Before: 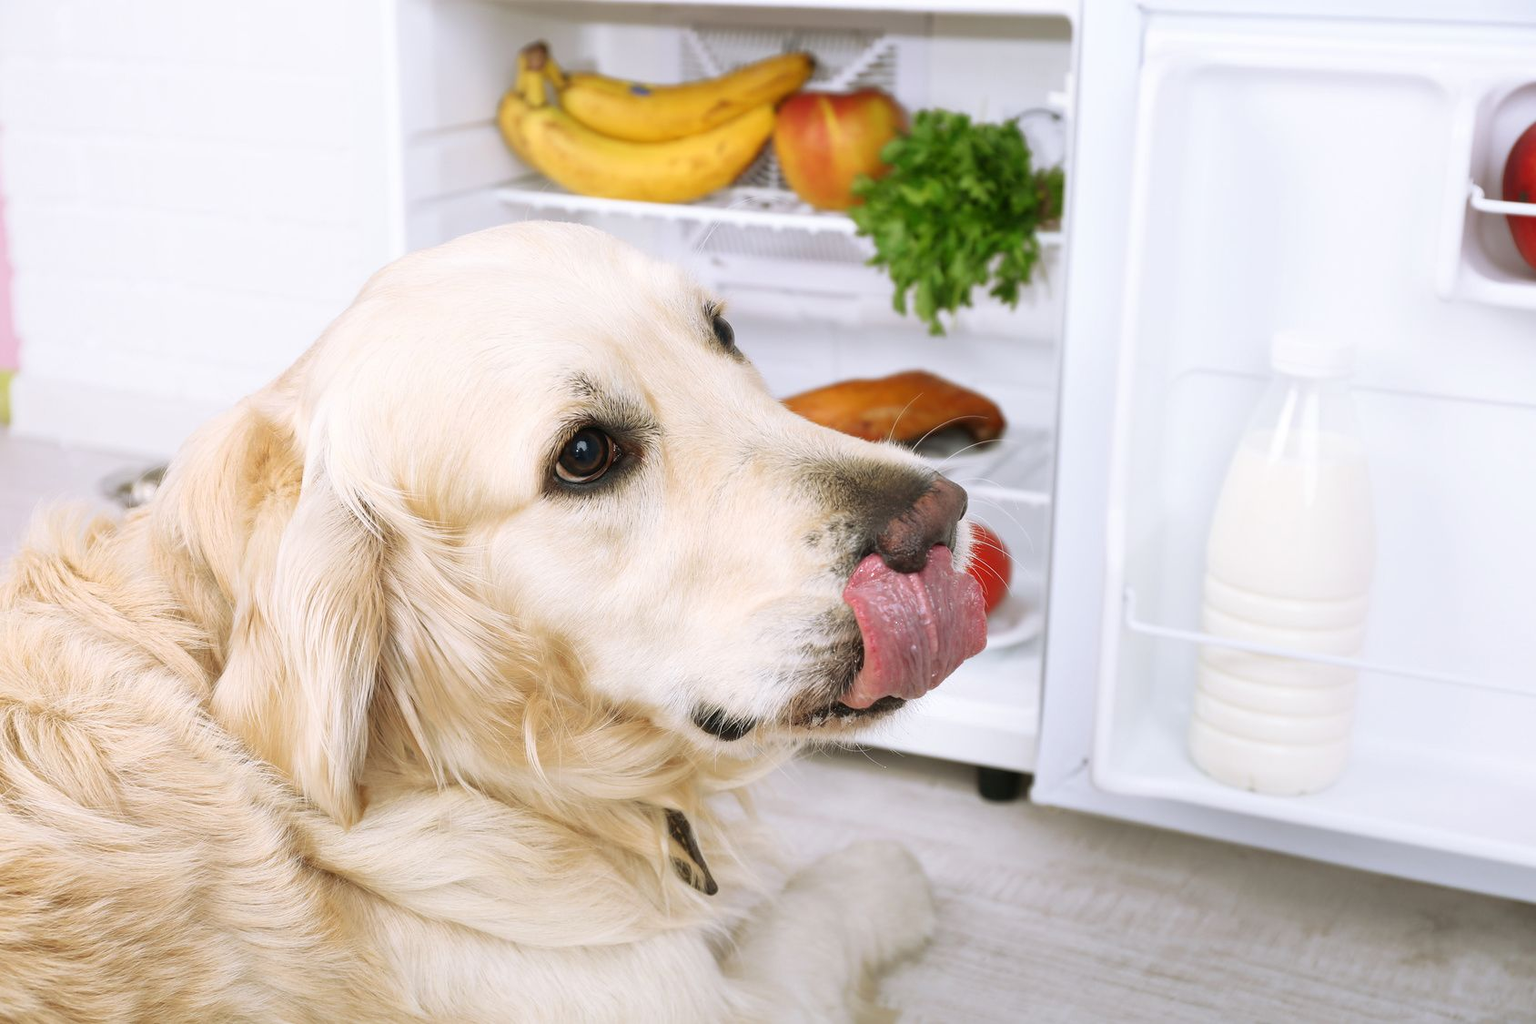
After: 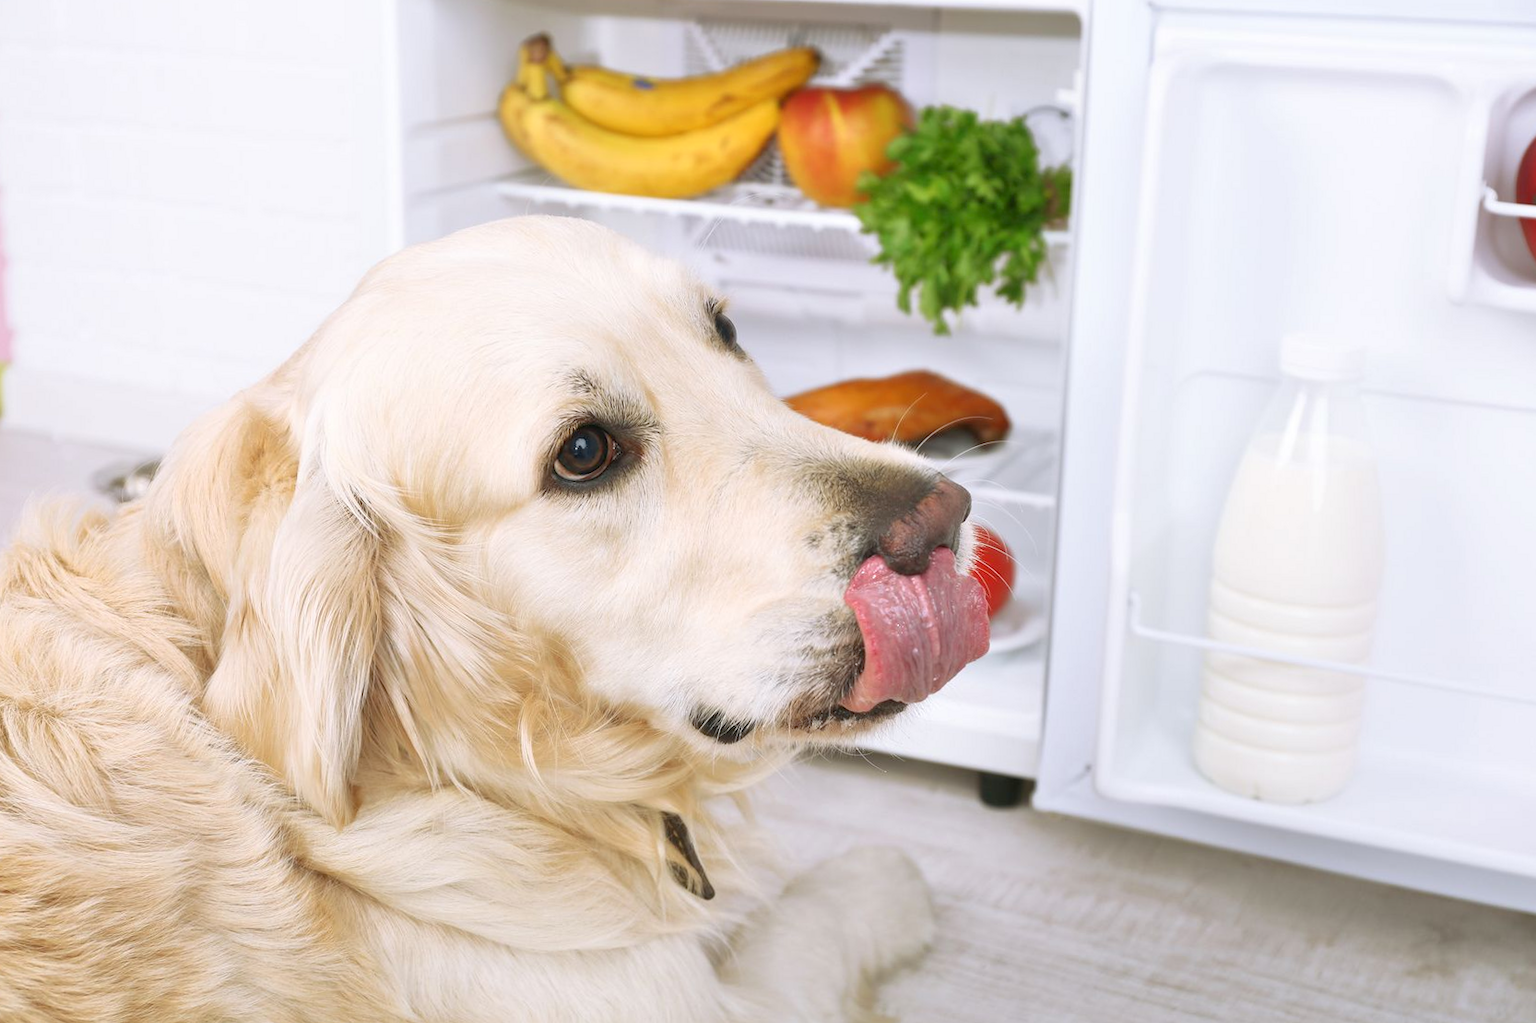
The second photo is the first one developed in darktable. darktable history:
tone equalizer: -8 EV 1 EV, -7 EV 1 EV, -6 EV 1 EV, -5 EV 1 EV, -4 EV 1 EV, -3 EV 0.75 EV, -2 EV 0.5 EV, -1 EV 0.25 EV
crop and rotate: angle -0.5°
